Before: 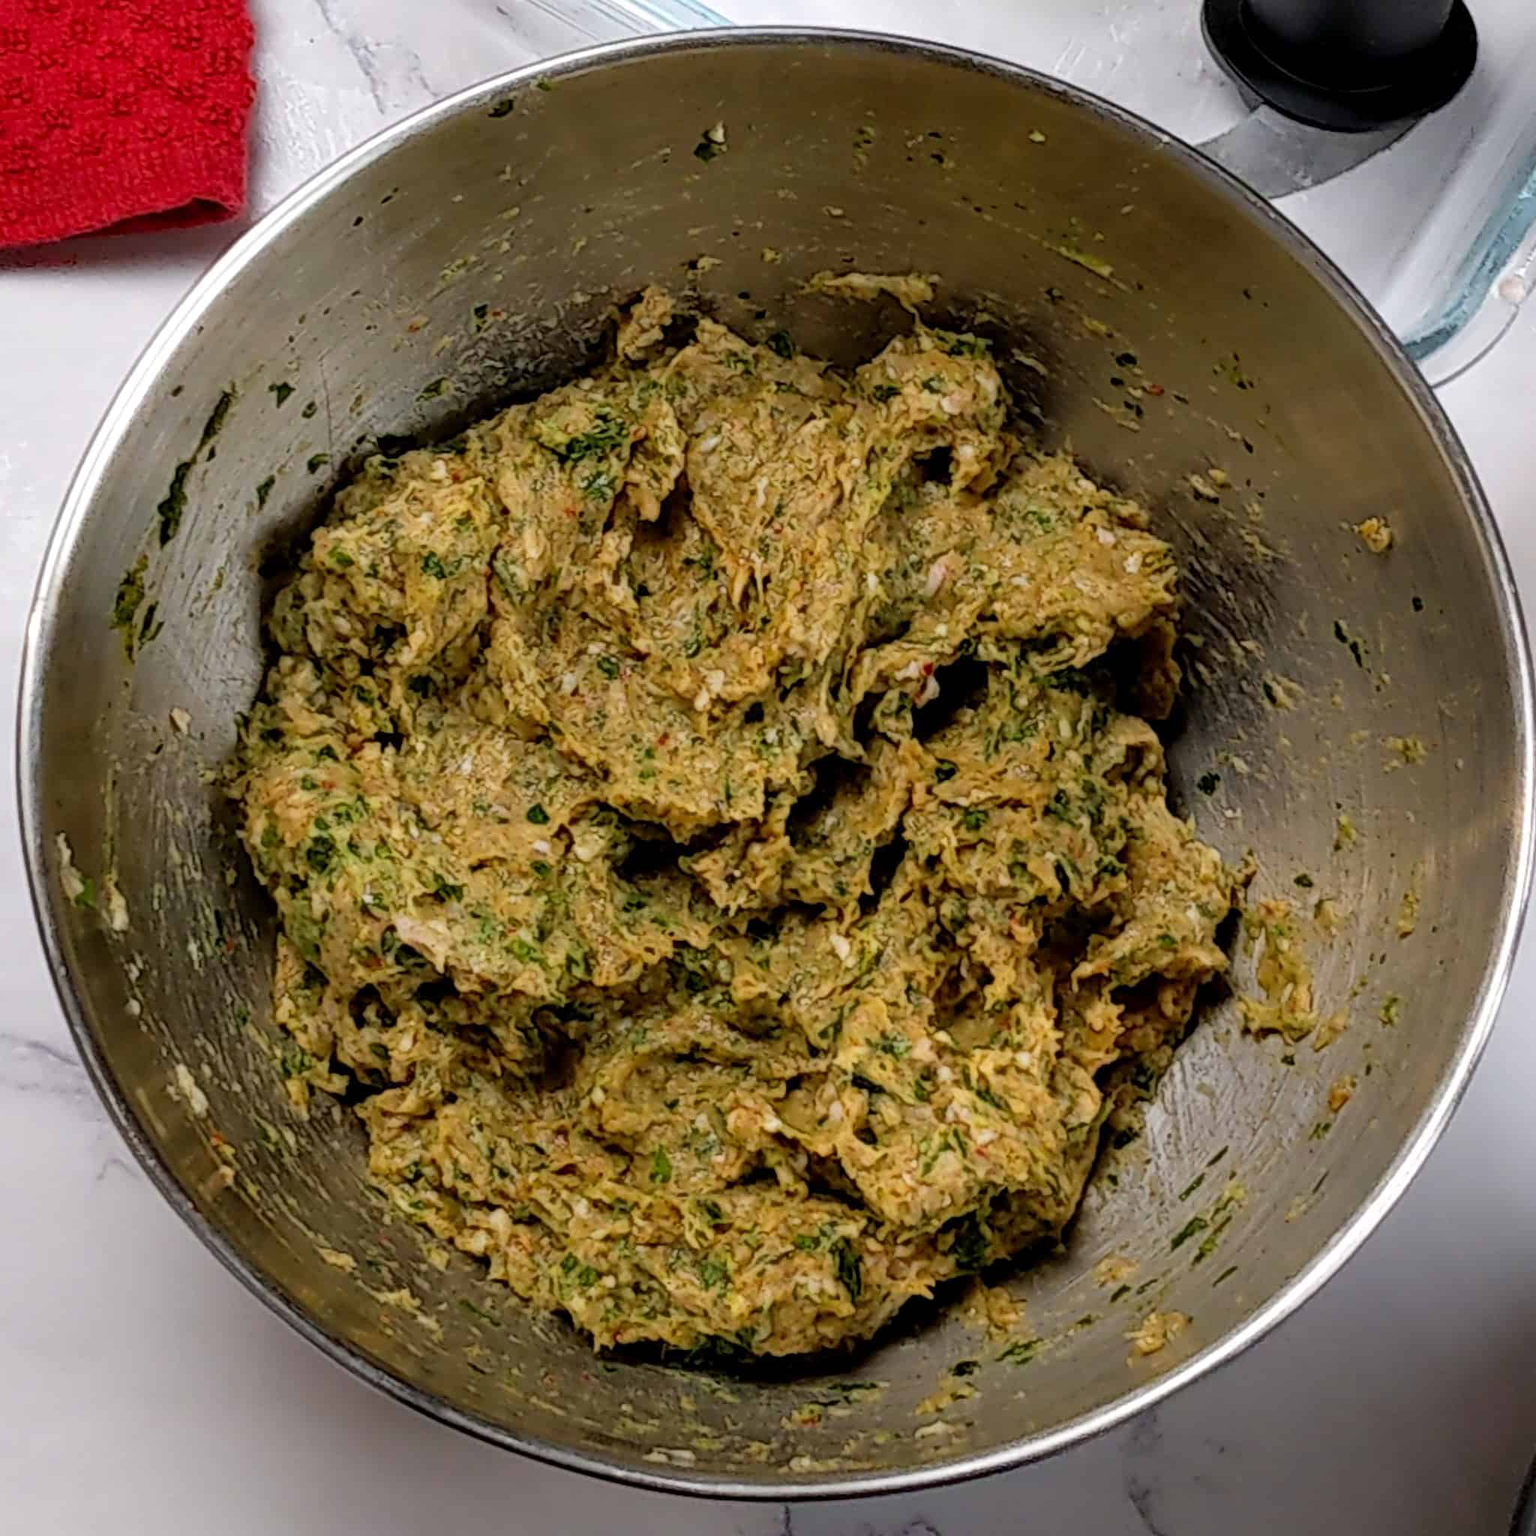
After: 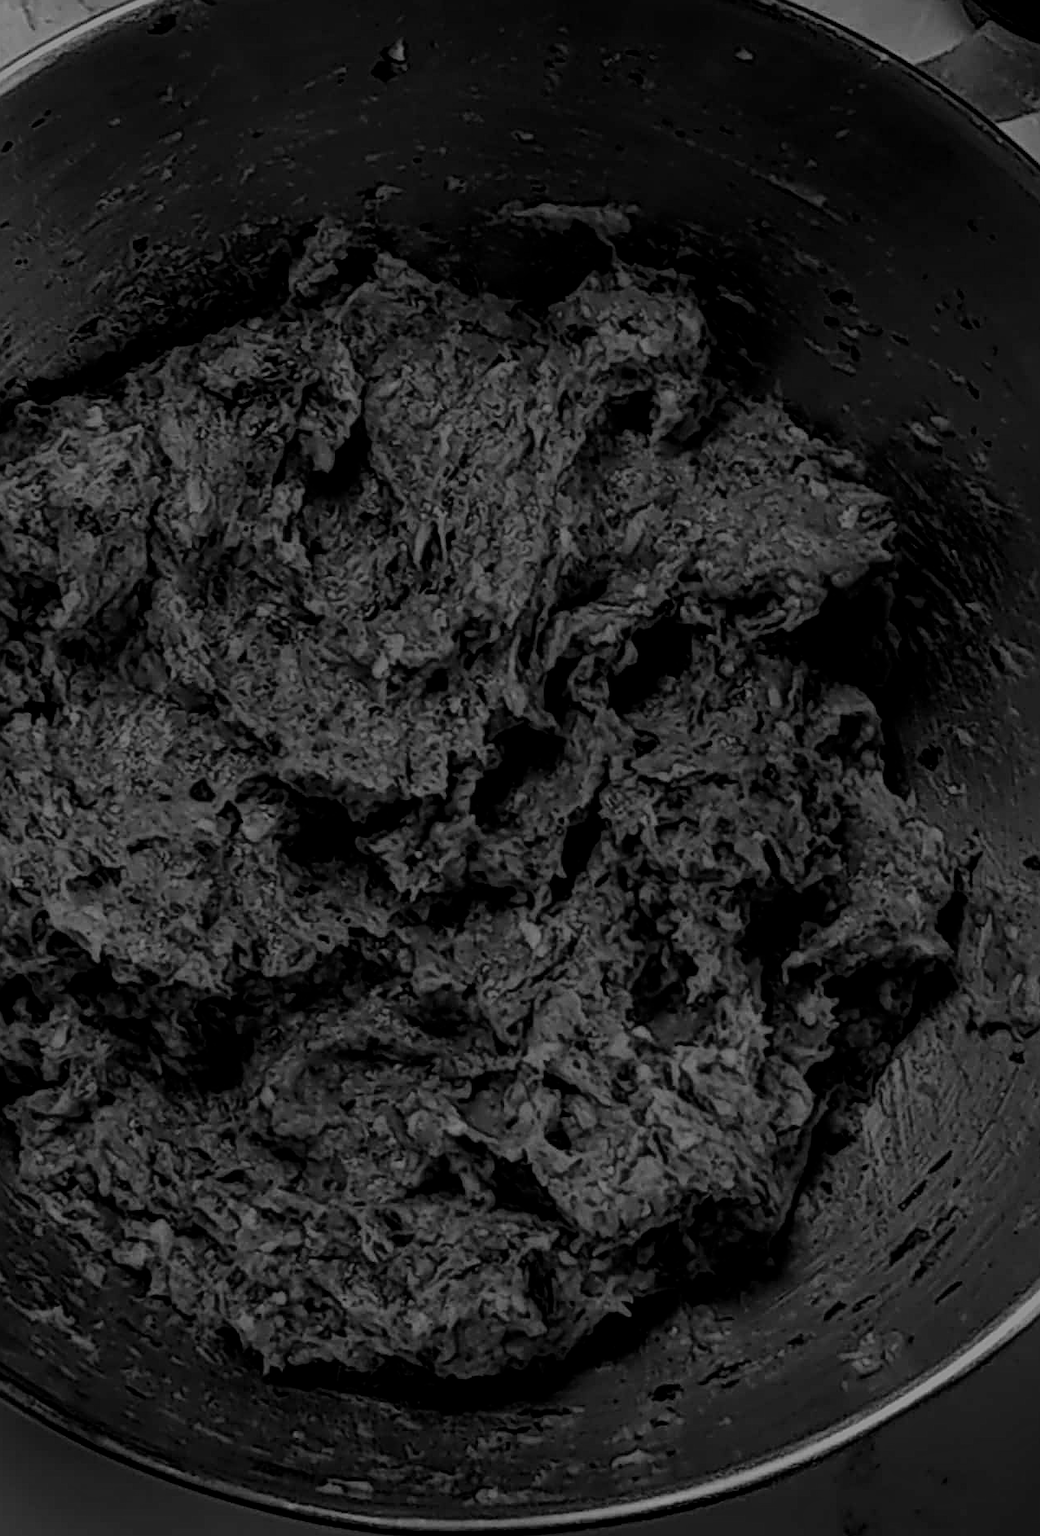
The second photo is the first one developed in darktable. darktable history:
exposure: black level correction 0.001, exposure 0.5 EV, compensate exposure bias true, compensate highlight preservation false
sharpen: on, module defaults
crop and rotate: left 22.918%, top 5.629%, right 14.711%, bottom 2.247%
haze removal: compatibility mode true, adaptive false
color zones: curves: ch0 [(0.002, 0.429) (0.121, 0.212) (0.198, 0.113) (0.276, 0.344) (0.331, 0.541) (0.41, 0.56) (0.482, 0.289) (0.619, 0.227) (0.721, 0.18) (0.821, 0.435) (0.928, 0.555) (1, 0.587)]; ch1 [(0, 0) (0.143, 0) (0.286, 0) (0.429, 0) (0.571, 0) (0.714, 0) (0.857, 0)]
contrast brightness saturation: contrast -0.03, brightness -0.59, saturation -1
filmic rgb: middle gray luminance 30%, black relative exposure -9 EV, white relative exposure 7 EV, threshold 6 EV, target black luminance 0%, hardness 2.94, latitude 2.04%, contrast 0.963, highlights saturation mix 5%, shadows ↔ highlights balance 12.16%, add noise in highlights 0, preserve chrominance no, color science v3 (2019), use custom middle-gray values true, iterations of high-quality reconstruction 0, contrast in highlights soft, enable highlight reconstruction true
